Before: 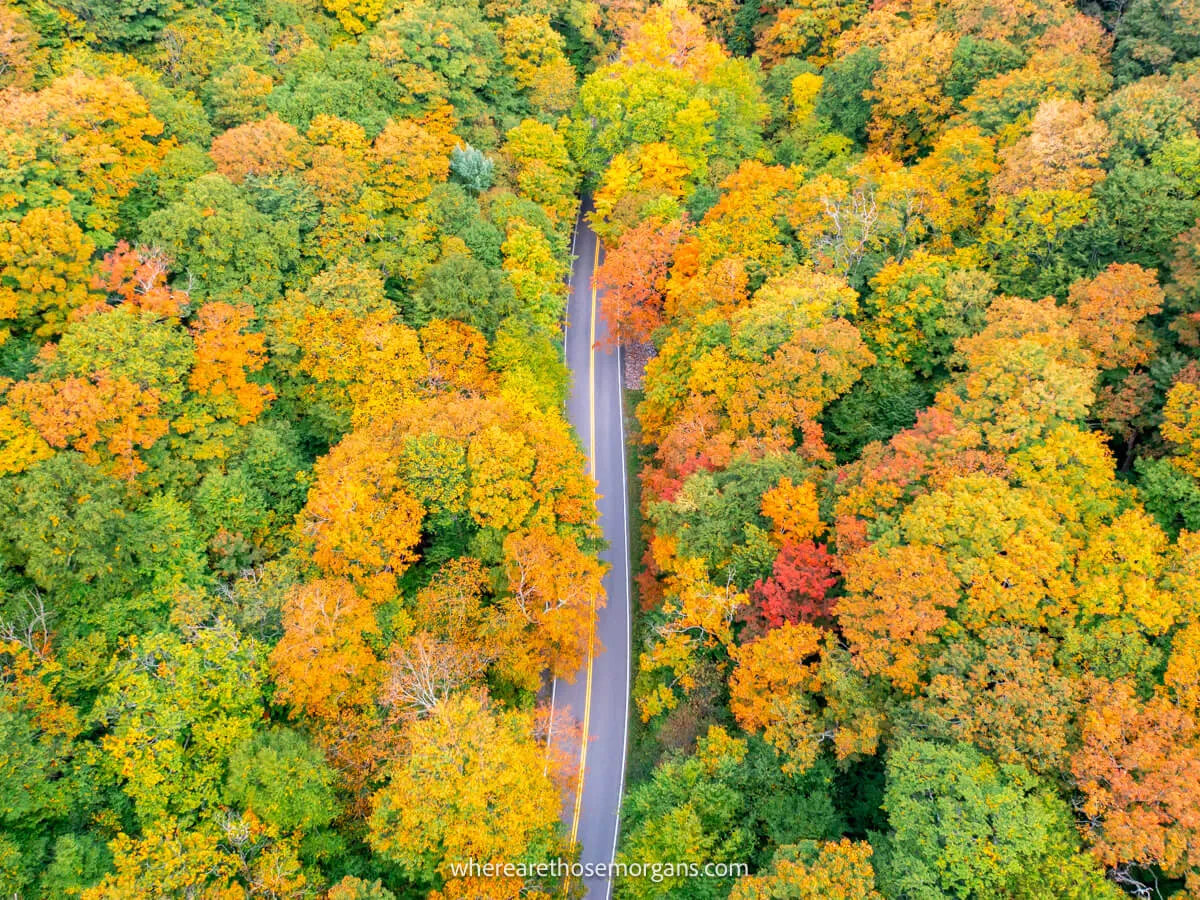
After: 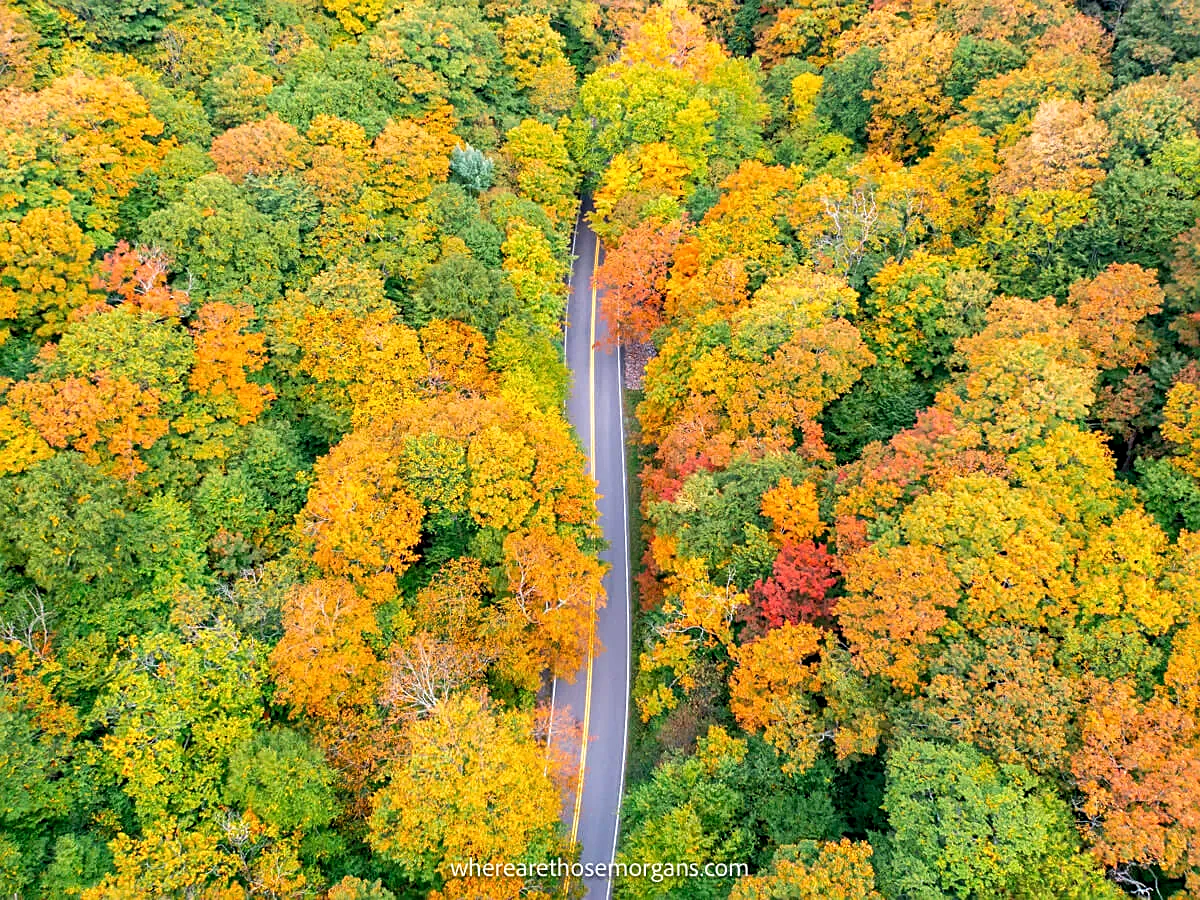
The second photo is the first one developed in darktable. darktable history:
contrast equalizer: octaves 7, y [[0.6 ×6], [0.55 ×6], [0 ×6], [0 ×6], [0 ×6]], mix 0.13
sharpen: on, module defaults
